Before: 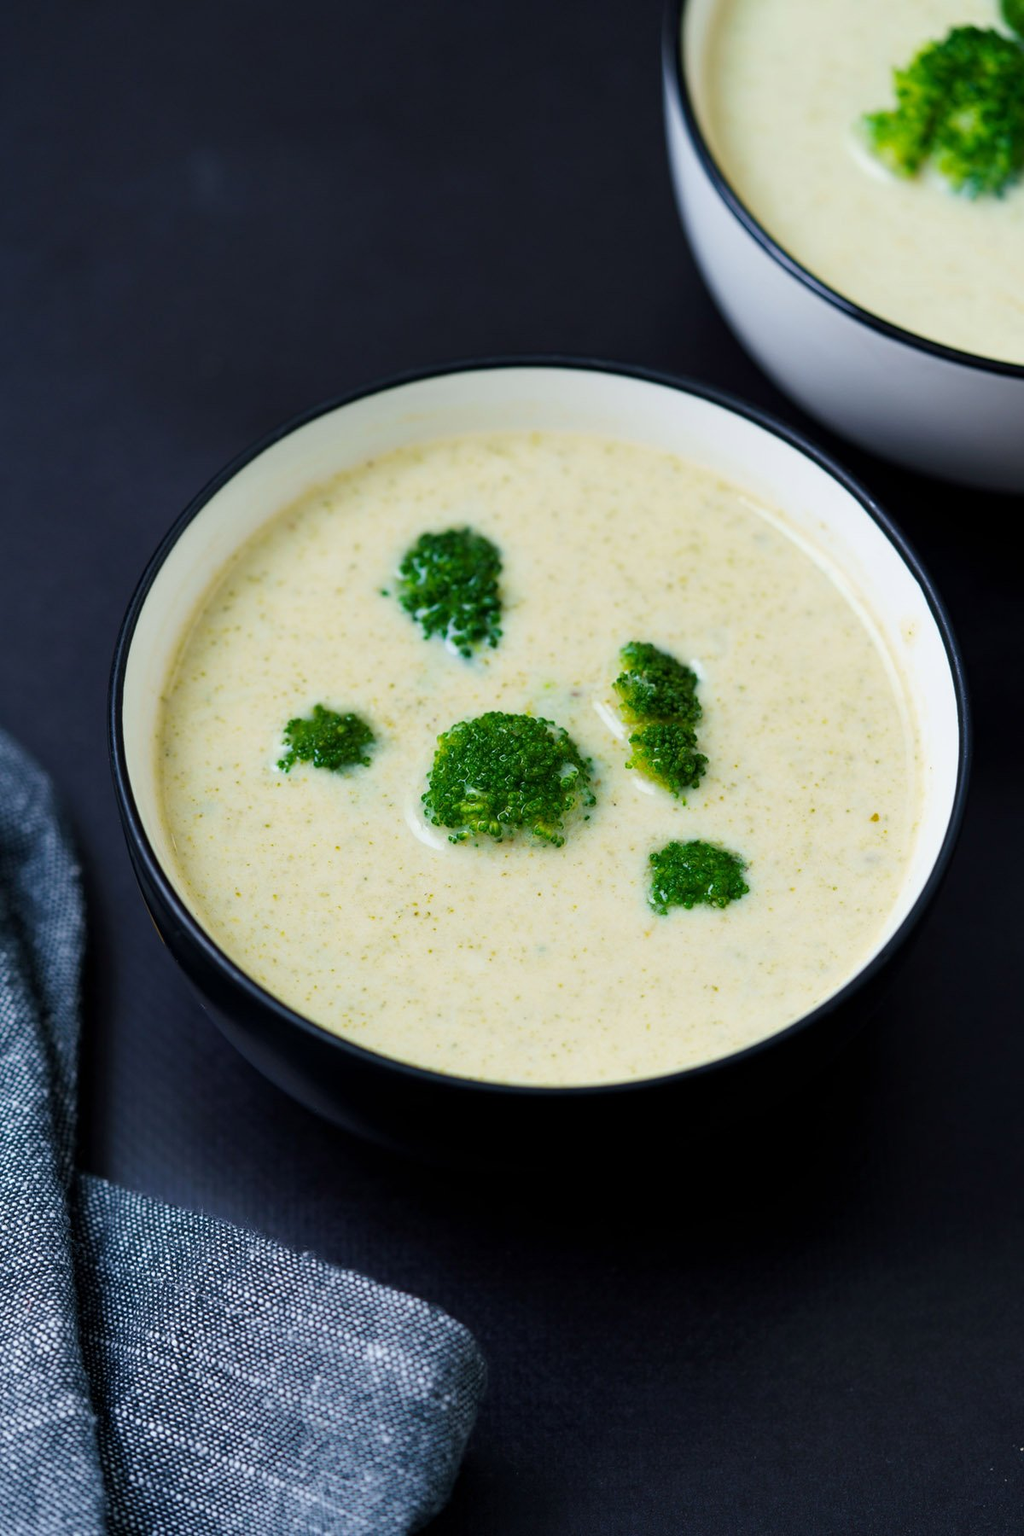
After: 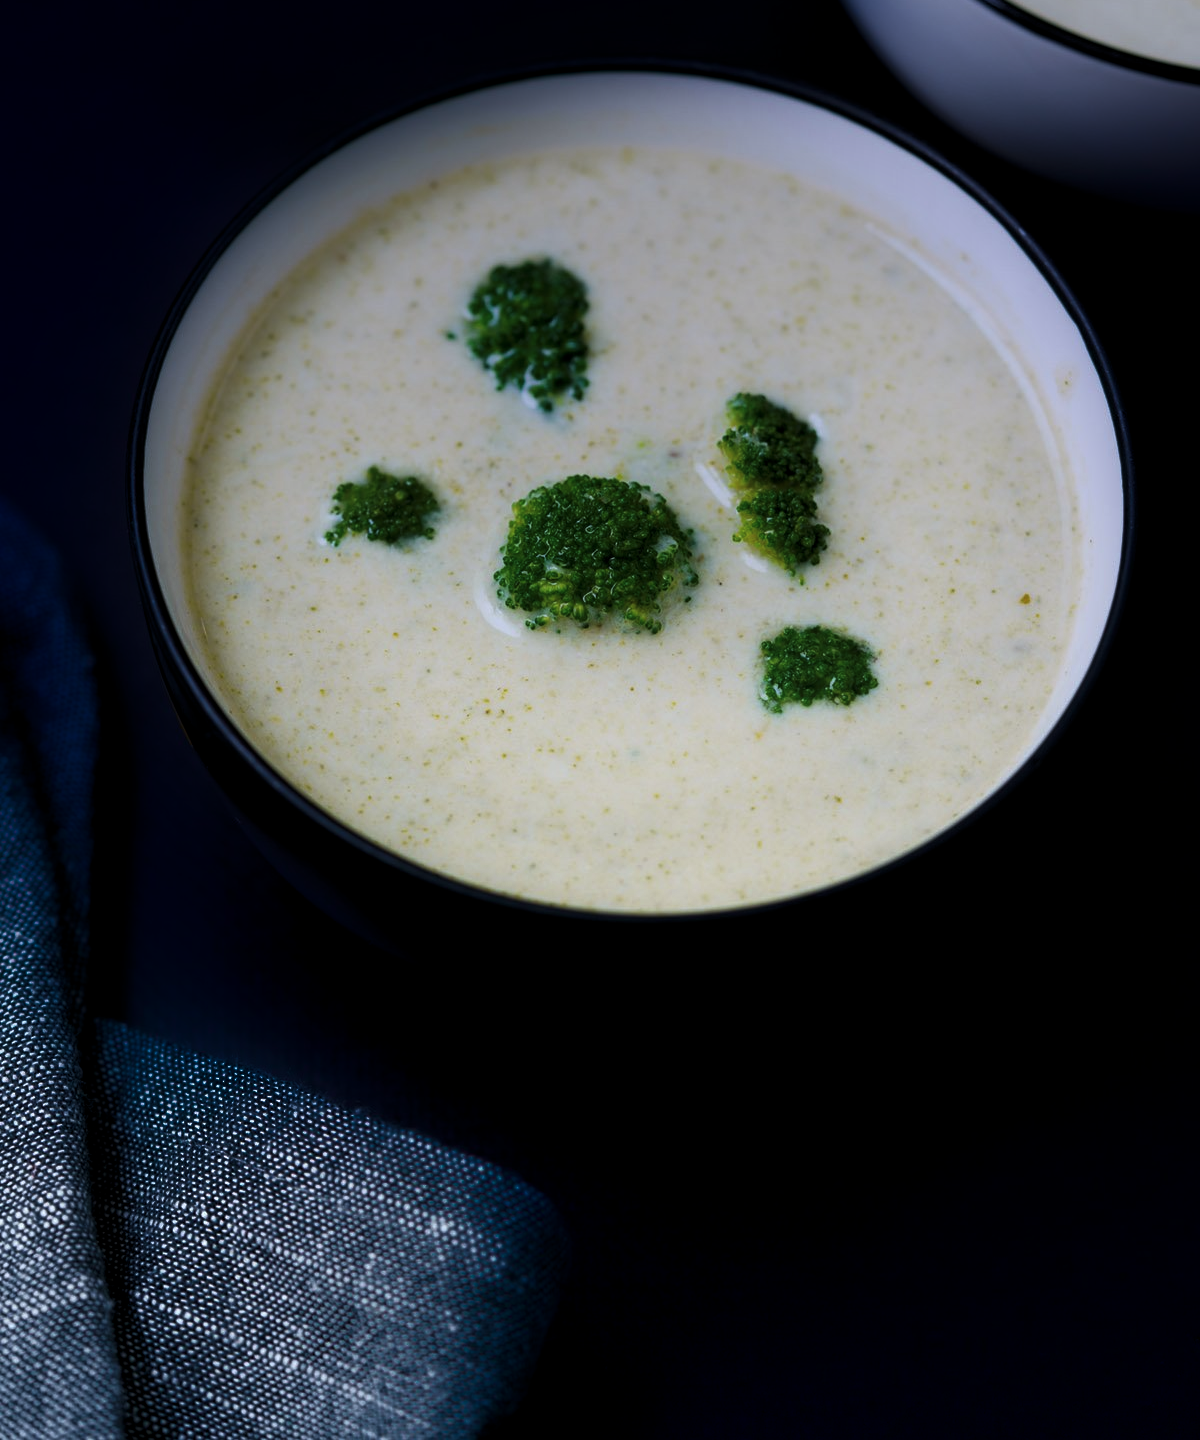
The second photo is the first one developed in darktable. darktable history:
crop and rotate: top 19.998%
shadows and highlights: shadows -90, highlights 90, soften with gaussian
levels: levels [0.029, 0.545, 0.971]
graduated density: hue 238.83°, saturation 50%
